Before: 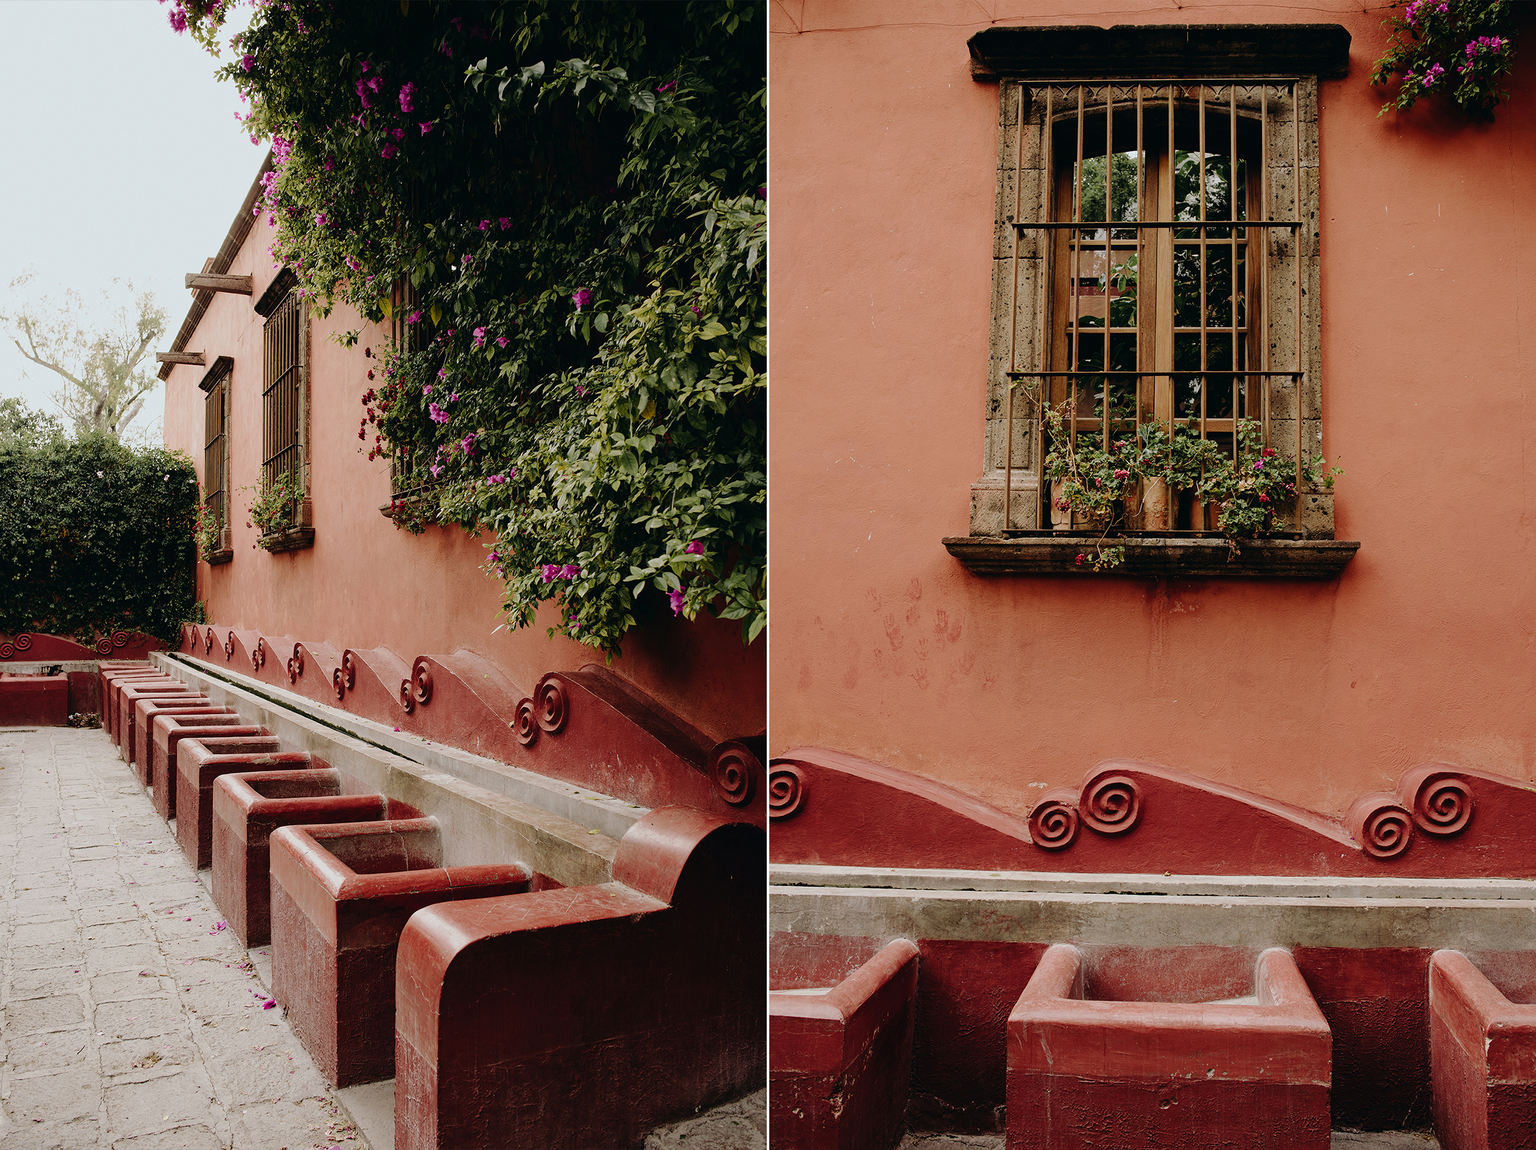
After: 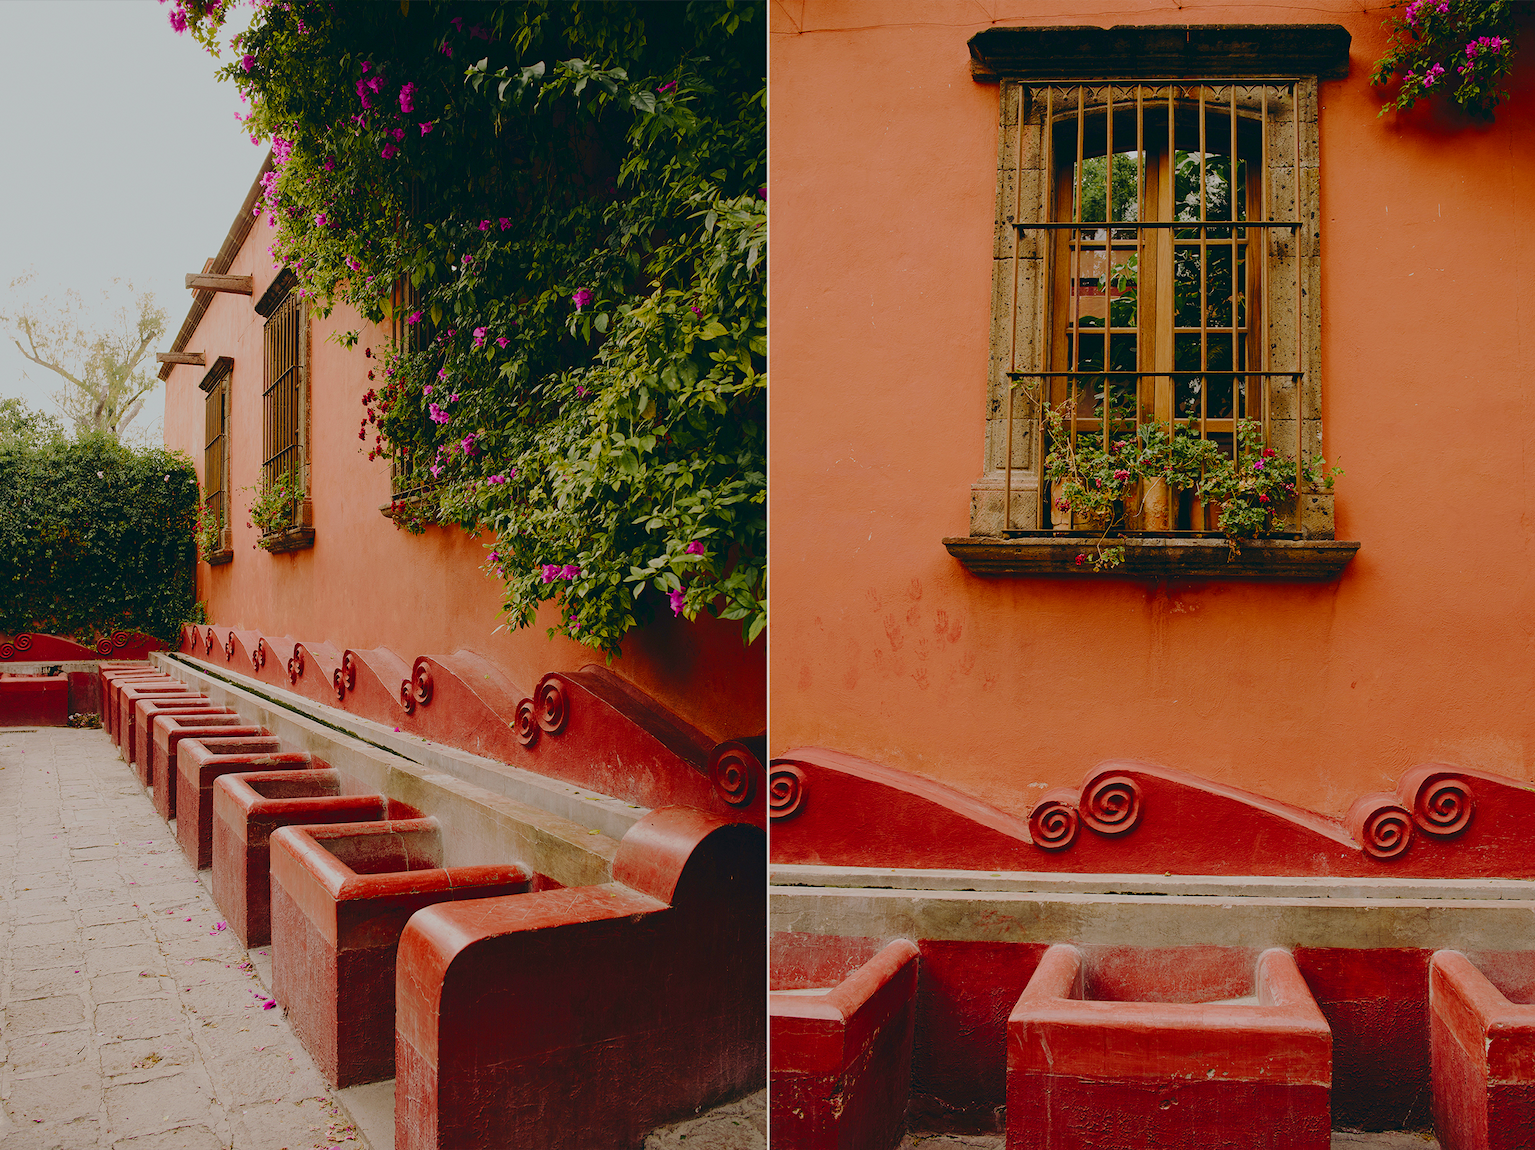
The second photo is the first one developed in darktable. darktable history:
color balance rgb: highlights gain › chroma 0.799%, highlights gain › hue 56.27°, perceptual saturation grading › global saturation 30.046%, global vibrance 24.465%, contrast -24.827%
